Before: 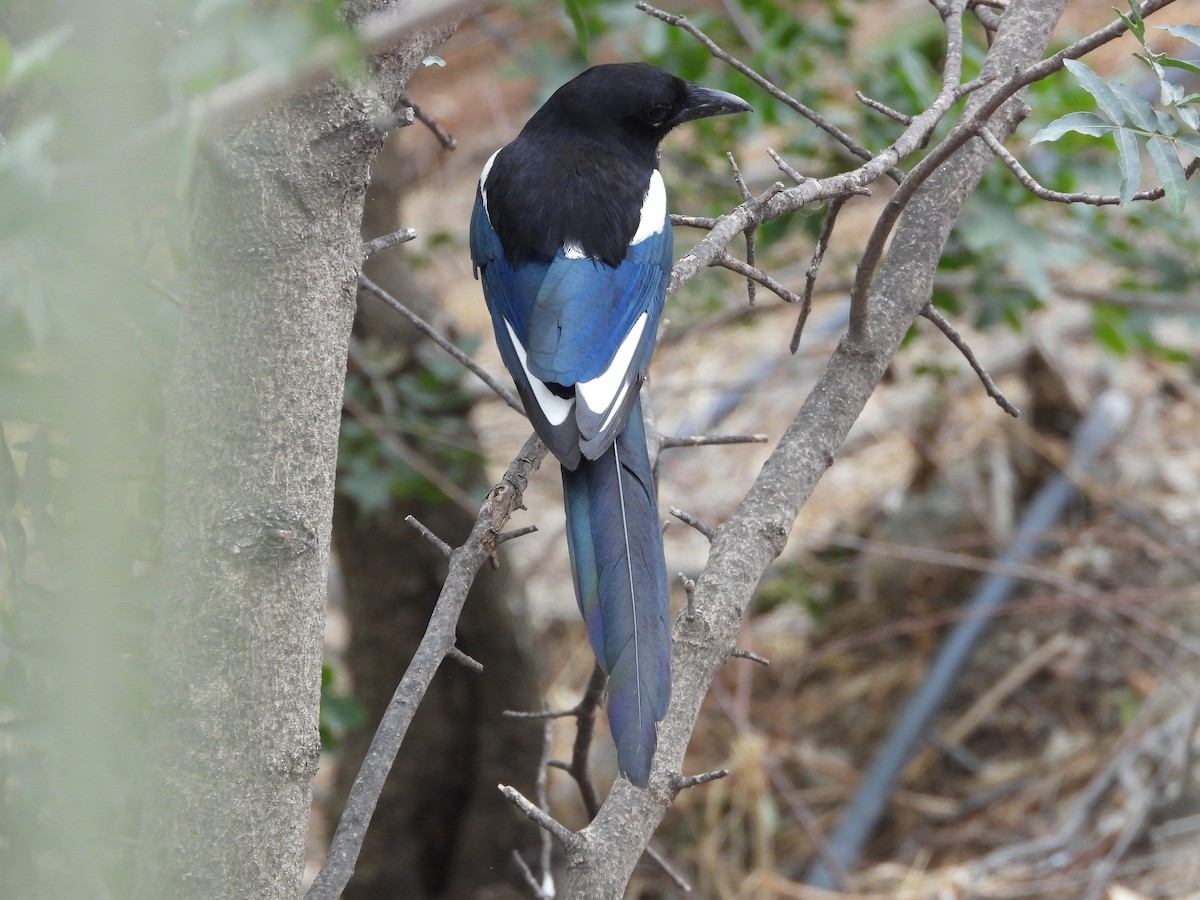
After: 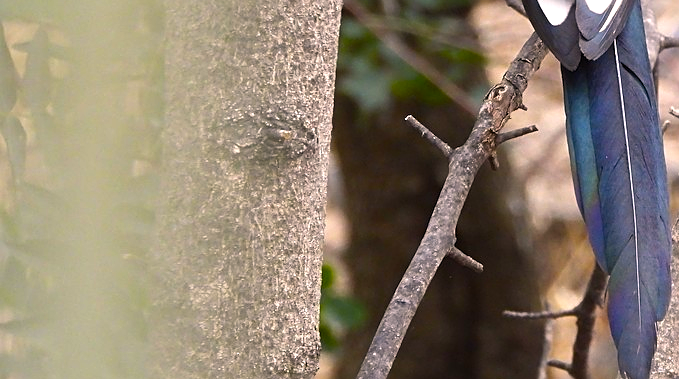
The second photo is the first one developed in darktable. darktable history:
crop: top 44.522%, right 43.375%, bottom 13.323%
sharpen: on, module defaults
color balance rgb: power › luminance -3.745%, power › chroma 0.569%, power › hue 40.16°, highlights gain › chroma 2.362%, highlights gain › hue 37.56°, perceptual saturation grading › global saturation 36.319%, perceptual saturation grading › shadows 36.191%, perceptual brilliance grading › global brilliance 14.563%, perceptual brilliance grading › shadows -35.768%, global vibrance 20%
